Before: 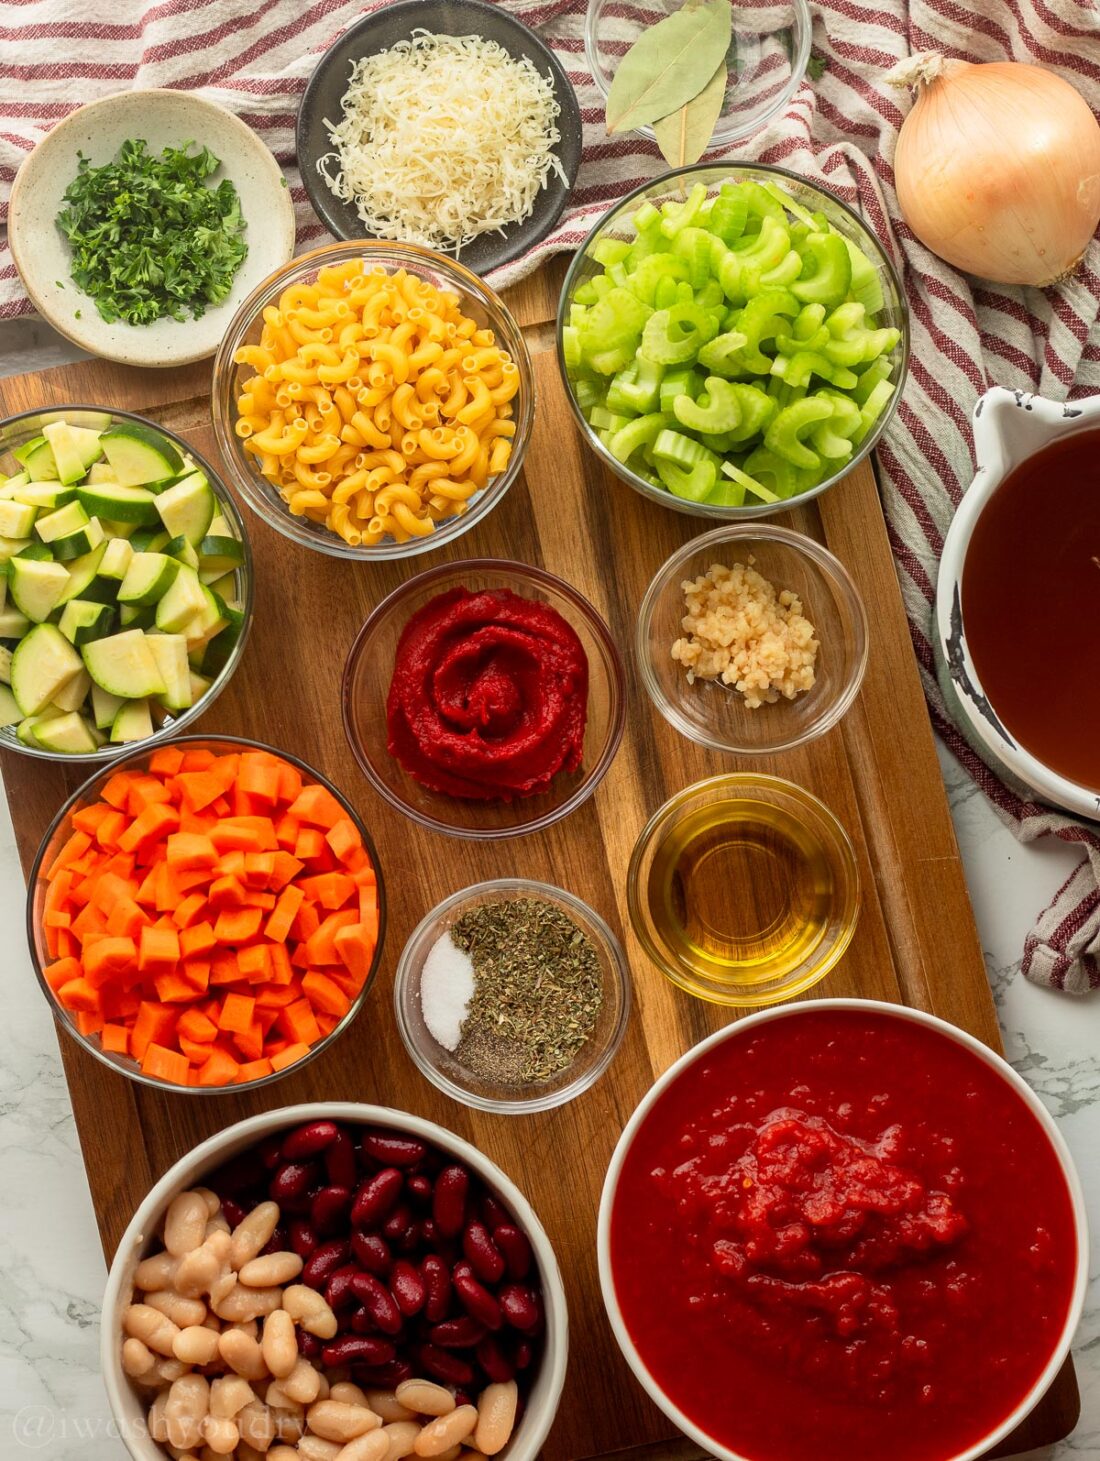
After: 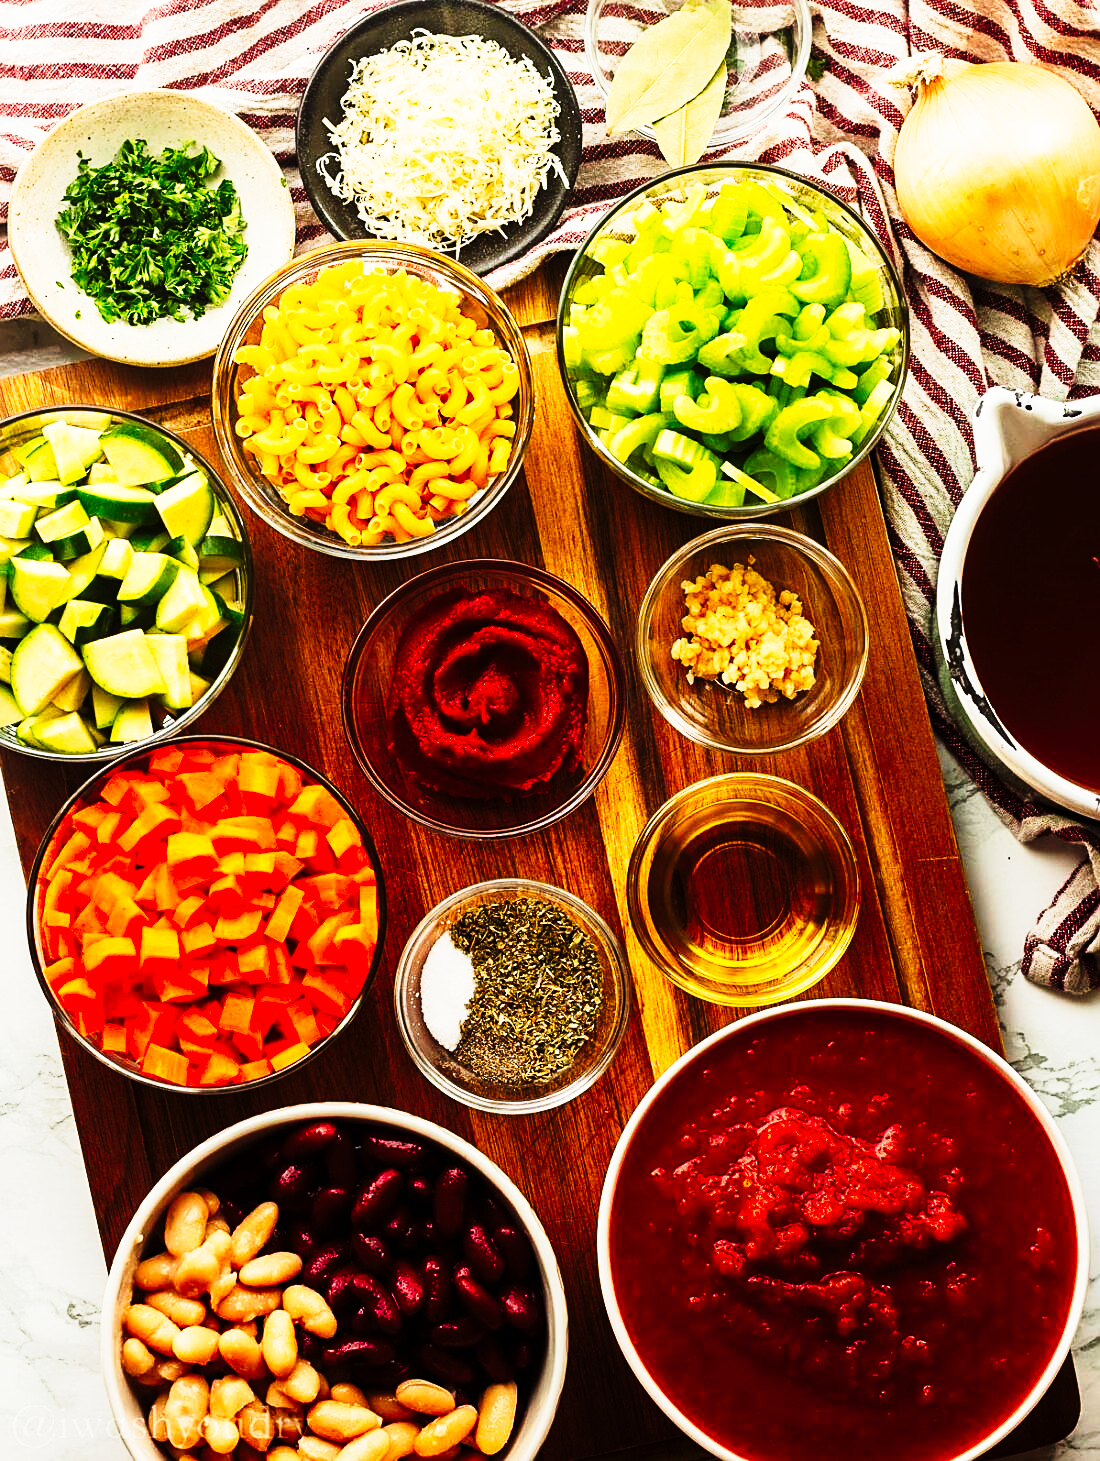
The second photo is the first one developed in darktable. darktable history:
tone curve: curves: ch0 [(0, 0) (0.003, 0.001) (0.011, 0.005) (0.025, 0.009) (0.044, 0.014) (0.069, 0.018) (0.1, 0.025) (0.136, 0.029) (0.177, 0.042) (0.224, 0.064) (0.277, 0.107) (0.335, 0.182) (0.399, 0.3) (0.468, 0.462) (0.543, 0.639) (0.623, 0.802) (0.709, 0.916) (0.801, 0.963) (0.898, 0.988) (1, 1)], preserve colors none
sharpen: on, module defaults
